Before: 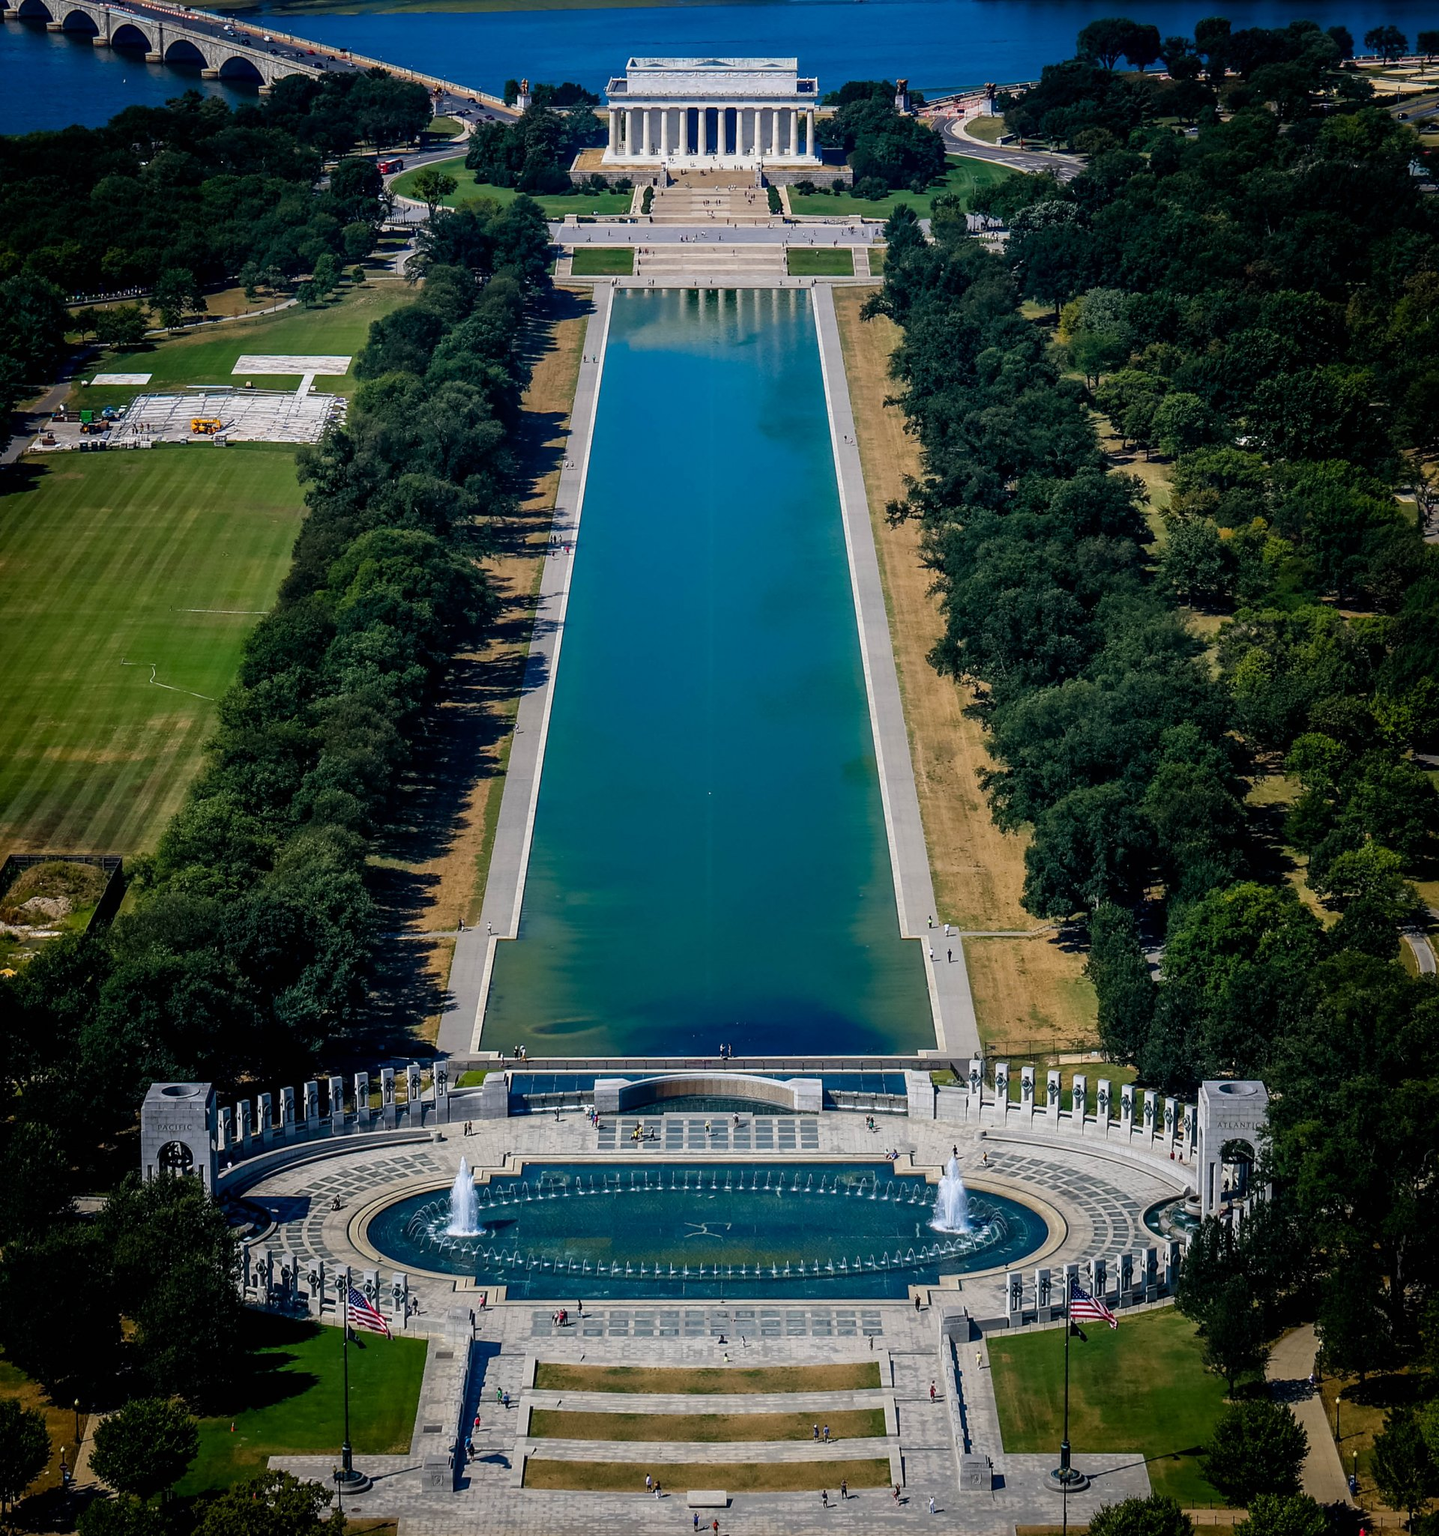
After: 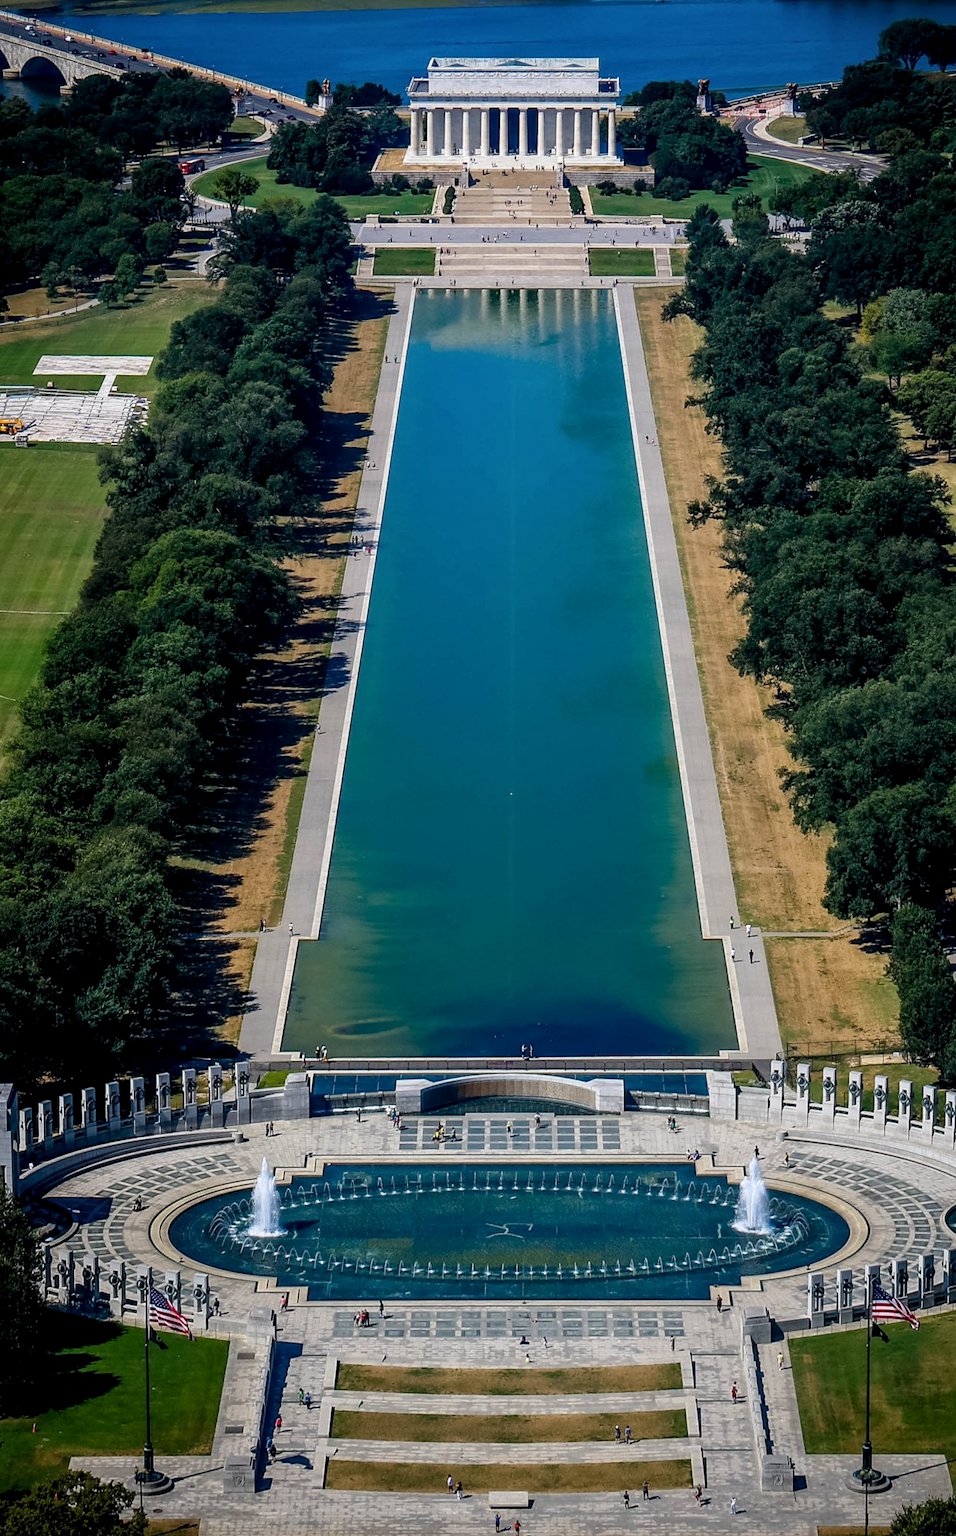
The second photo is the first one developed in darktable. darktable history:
crop and rotate: left 13.844%, right 19.681%
local contrast: highlights 106%, shadows 102%, detail 120%, midtone range 0.2
